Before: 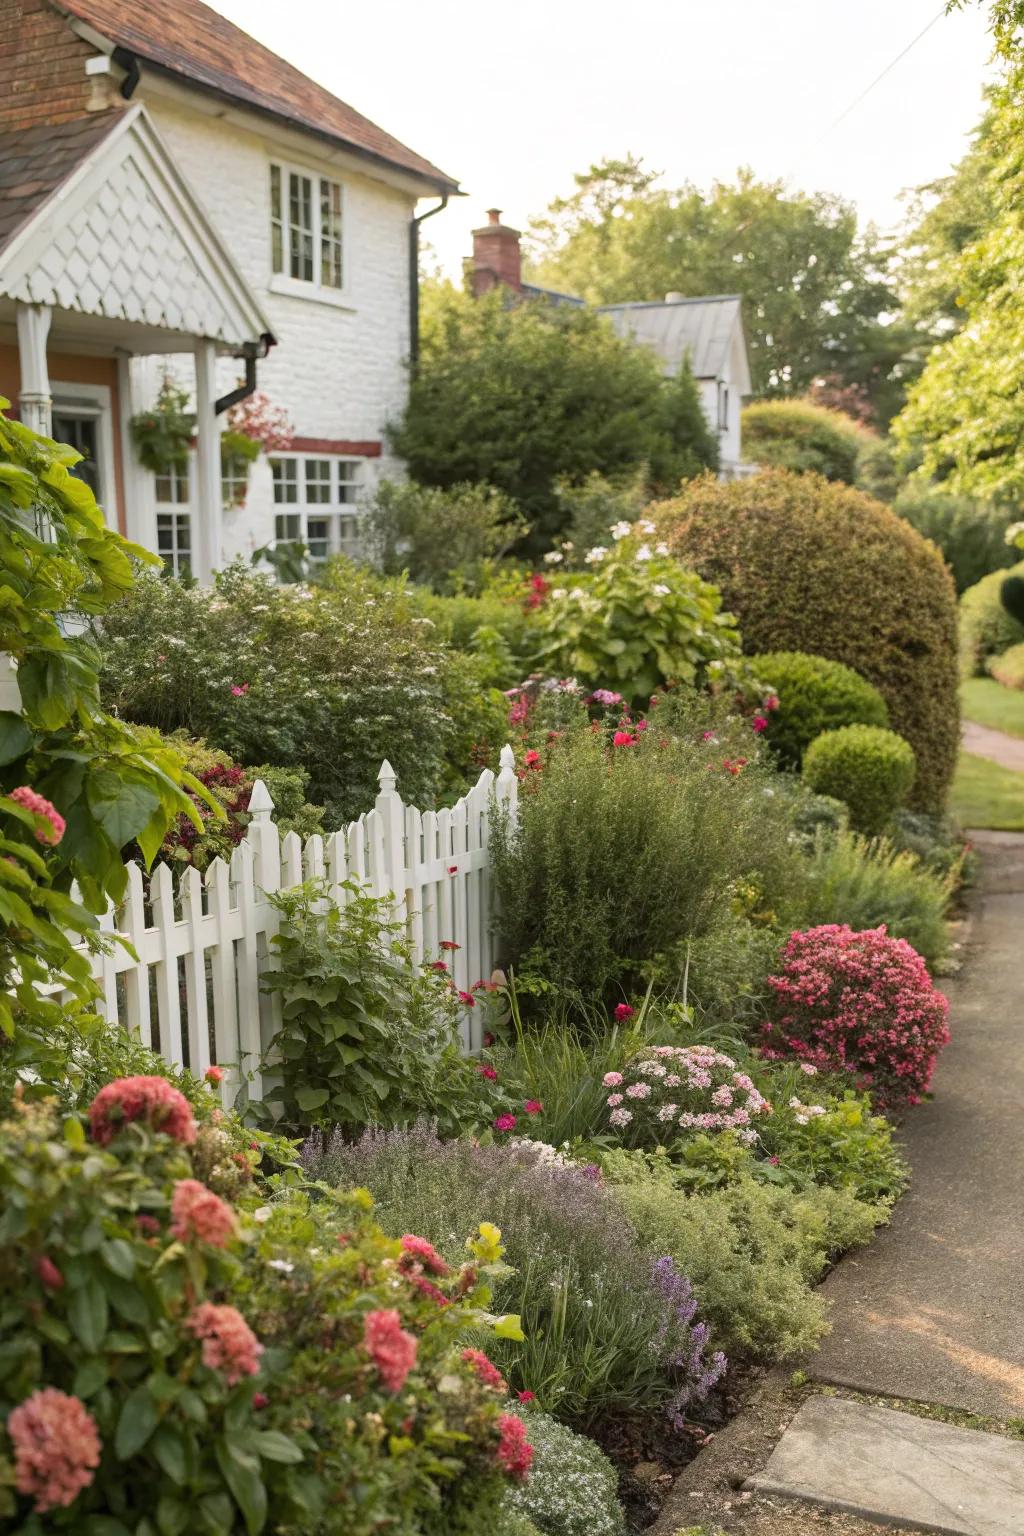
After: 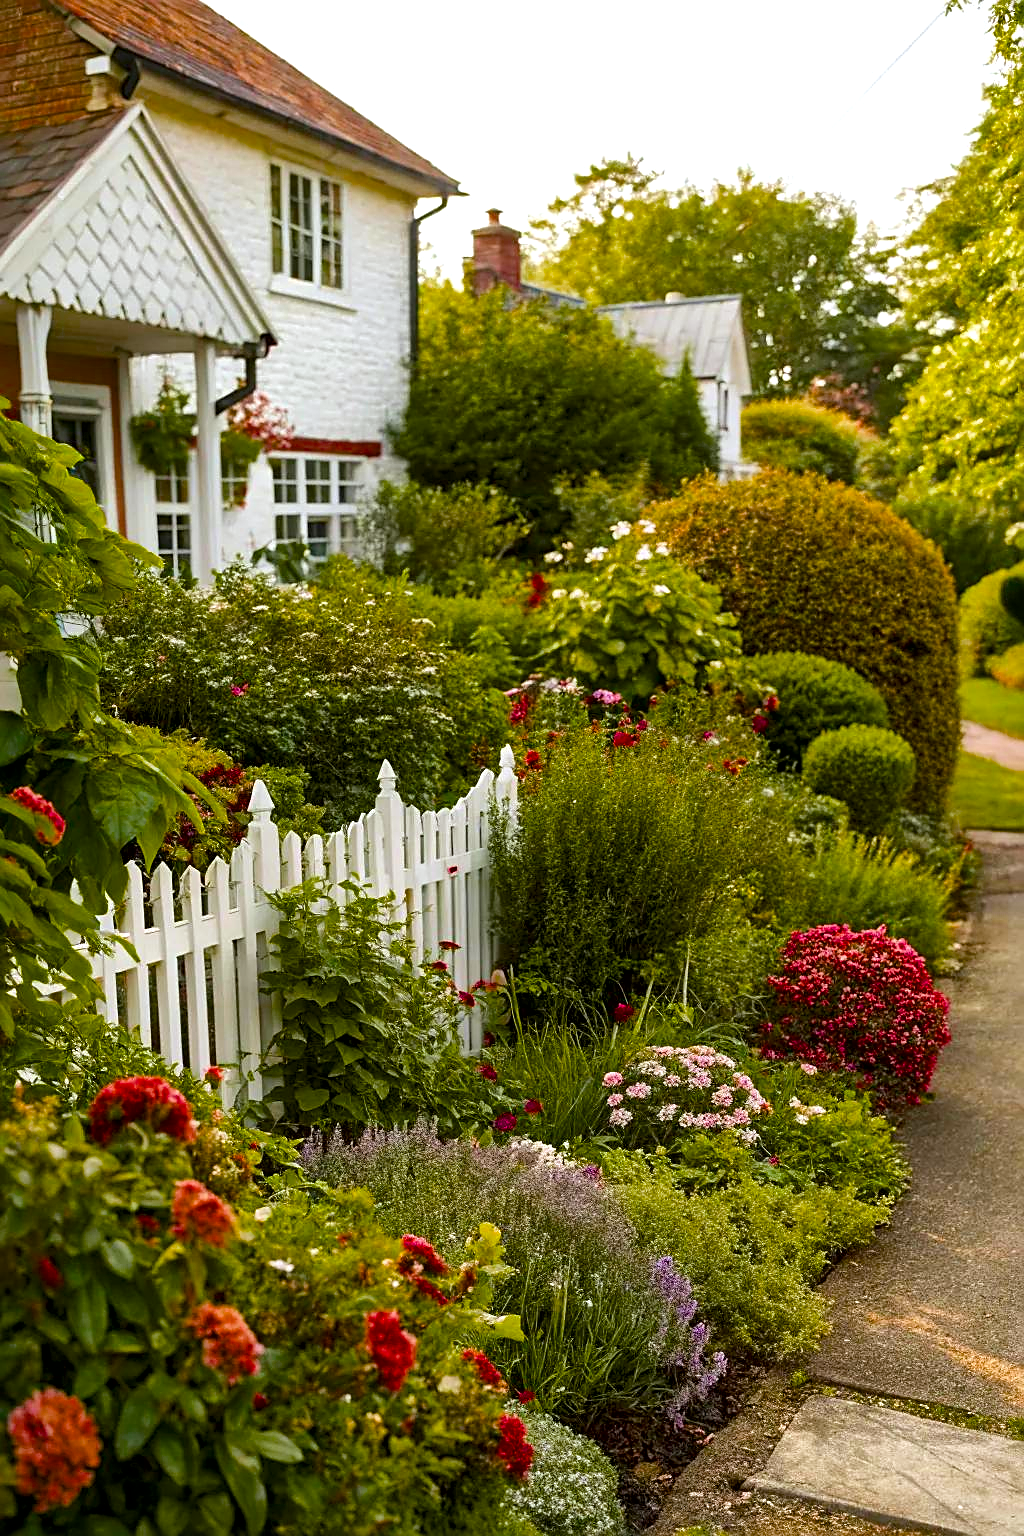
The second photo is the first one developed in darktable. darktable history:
color balance rgb: shadows lift › hue 85.45°, highlights gain › luminance 16.6%, highlights gain › chroma 2.948%, highlights gain › hue 256.99°, shadows fall-off 299.859%, white fulcrum 1.99 EV, highlights fall-off 299.385%, perceptual saturation grading › global saturation 27.615%, perceptual saturation grading › highlights -25.426%, perceptual saturation grading › shadows 25.337%, mask middle-gray fulcrum 99.57%, global vibrance 16.332%, contrast gray fulcrum 38.266%, saturation formula JzAzBz (2021)
local contrast: mode bilateral grid, contrast 20, coarseness 50, detail 157%, midtone range 0.2
sharpen: amount 0.574
